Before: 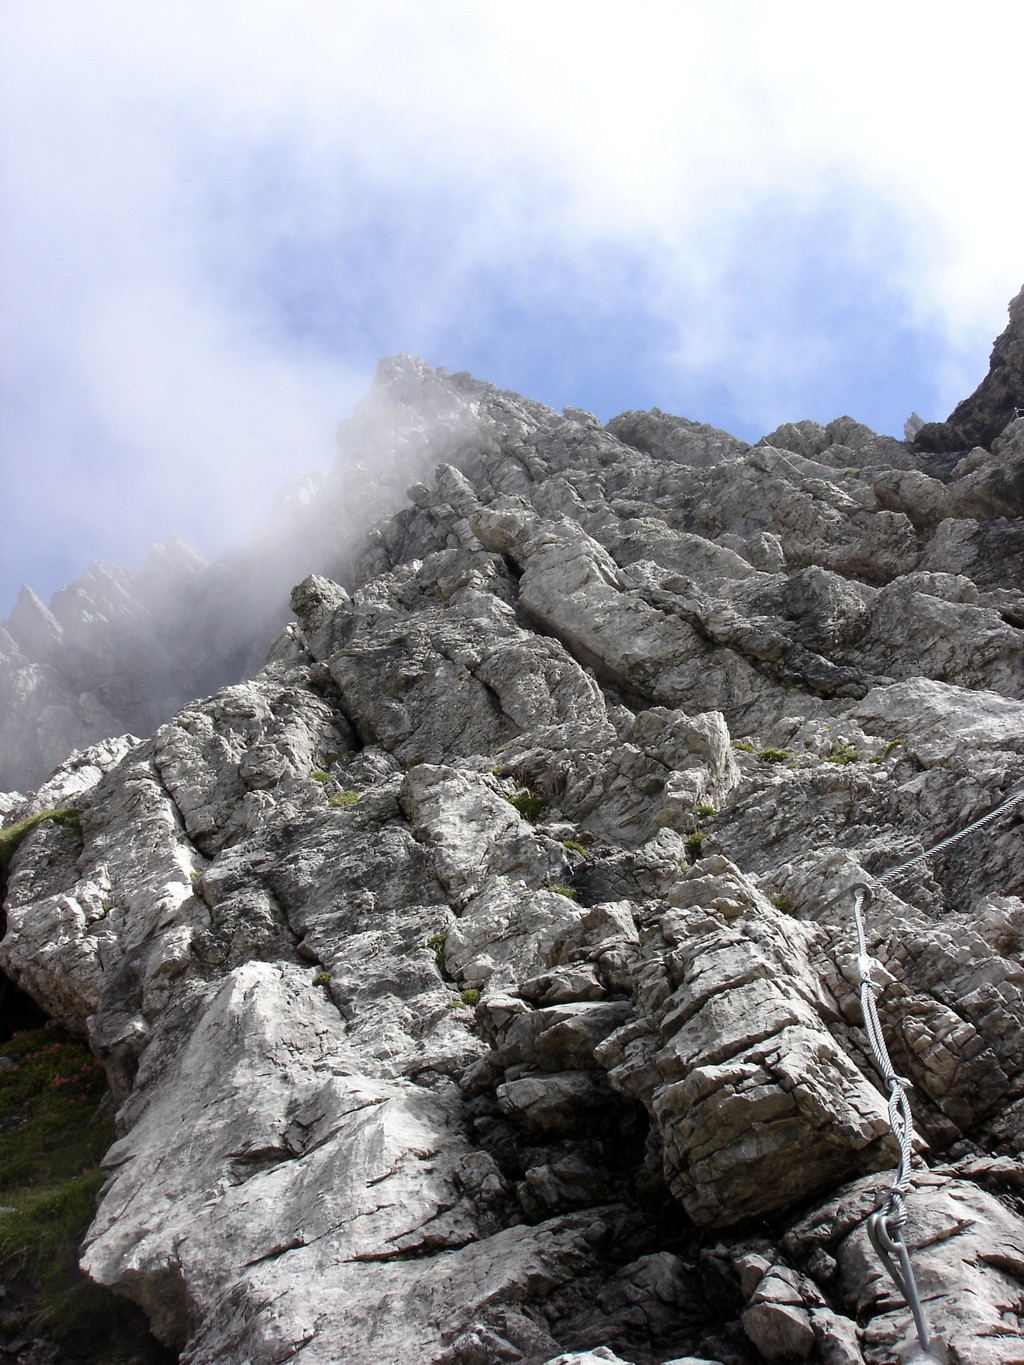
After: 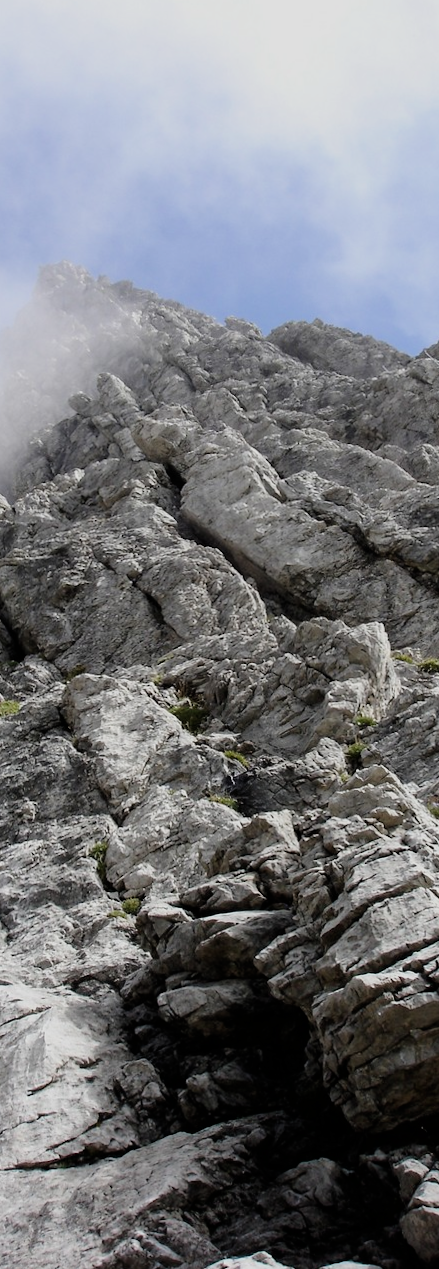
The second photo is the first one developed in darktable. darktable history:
crop: left 33.452%, top 6.025%, right 23.155%
filmic rgb: black relative exposure -8.15 EV, white relative exposure 3.76 EV, hardness 4.46
rotate and perspective: rotation 0.174°, lens shift (vertical) 0.013, lens shift (horizontal) 0.019, shear 0.001, automatic cropping original format, crop left 0.007, crop right 0.991, crop top 0.016, crop bottom 0.997
